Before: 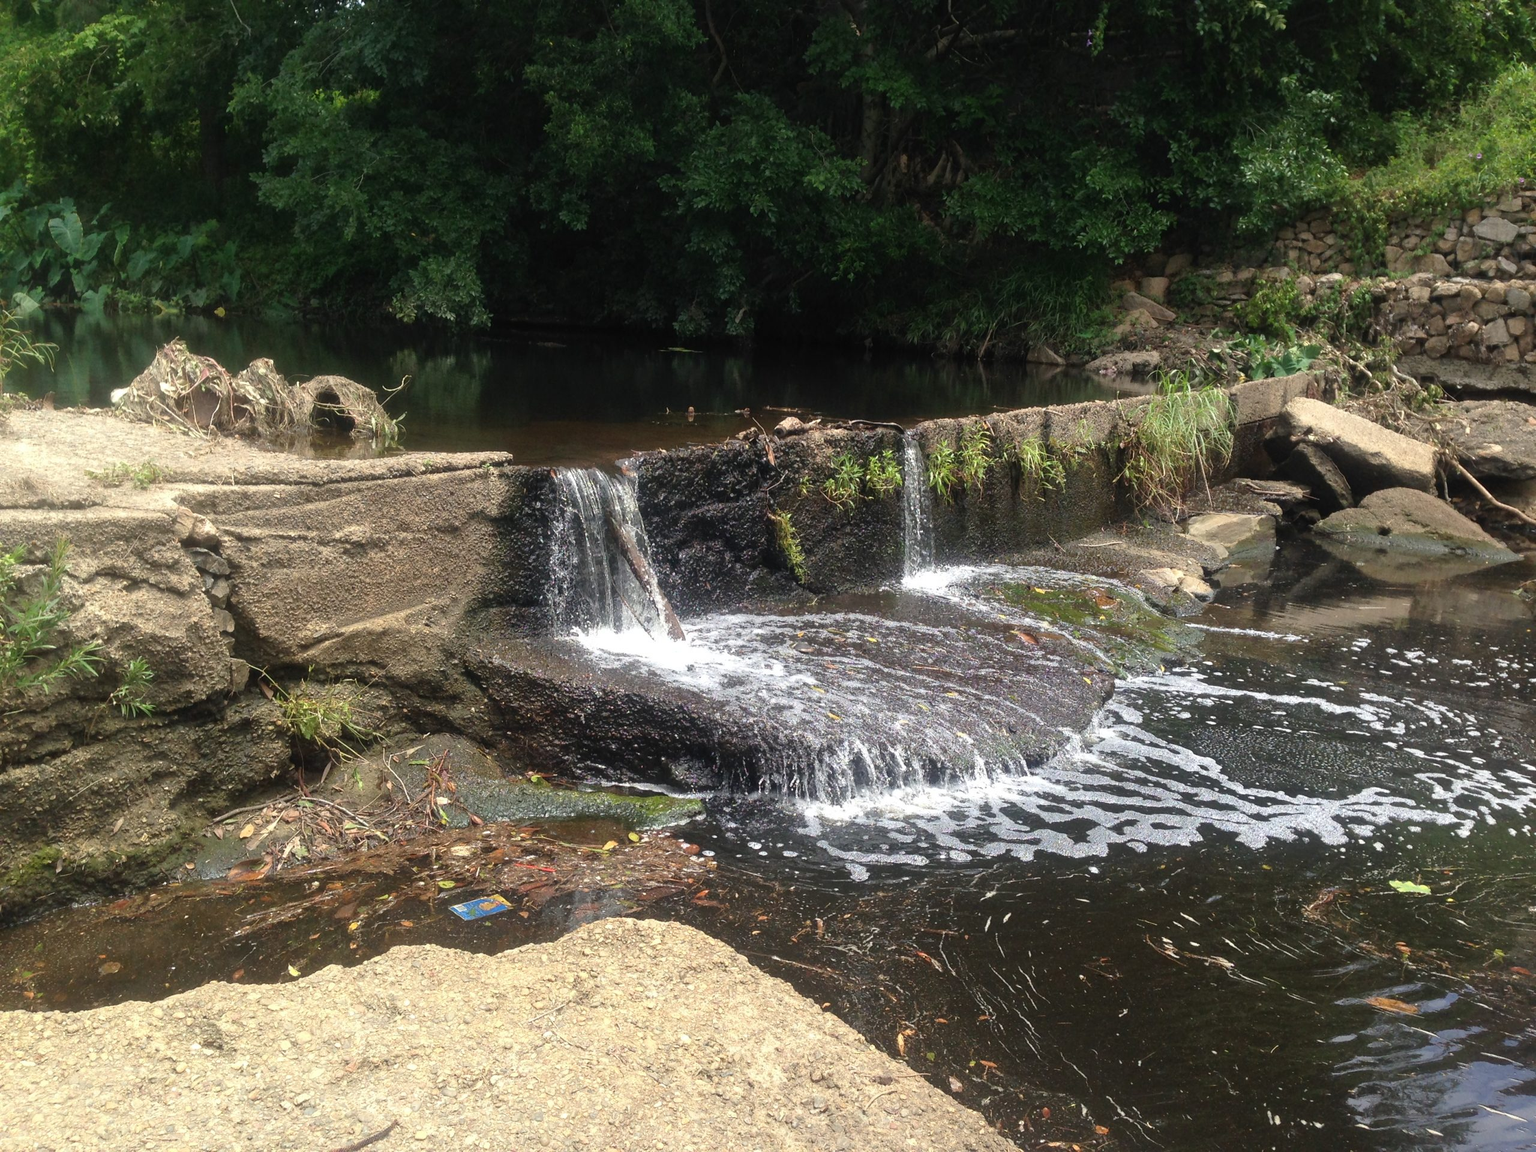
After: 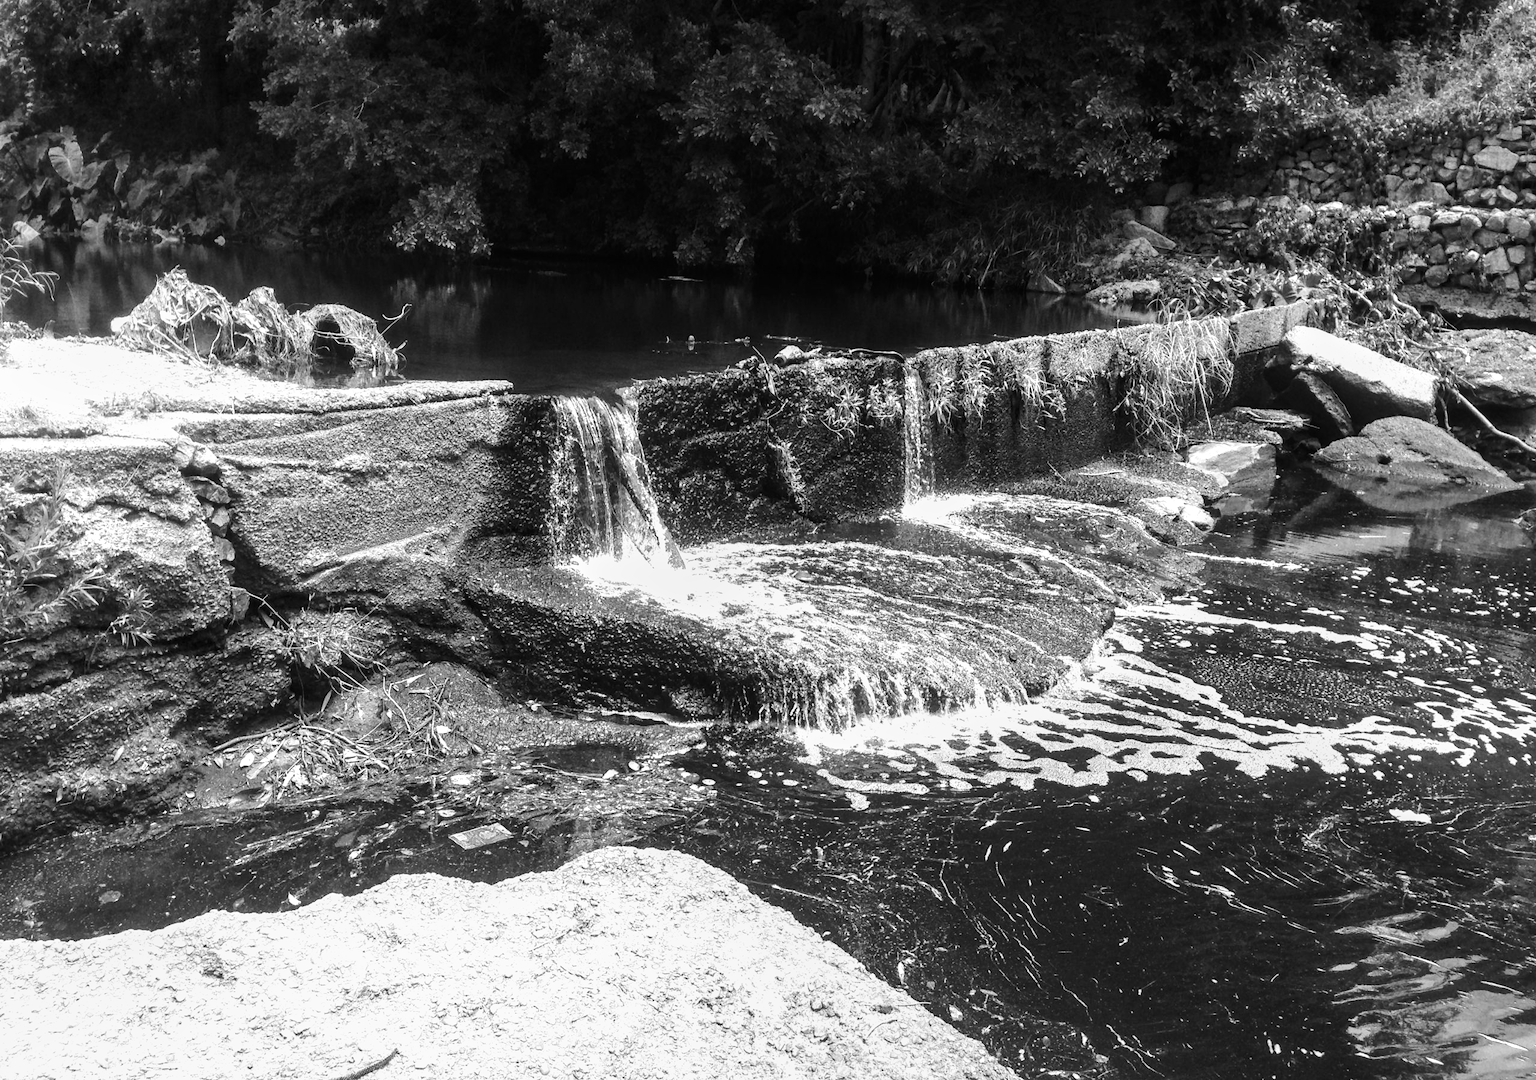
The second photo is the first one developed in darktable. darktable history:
crop and rotate: top 6.25%
exposure: black level correction 0, exposure 0.7 EV, compensate exposure bias true, compensate highlight preservation false
local contrast: on, module defaults
color zones: curves: ch1 [(0.263, 0.53) (0.376, 0.287) (0.487, 0.512) (0.748, 0.547) (1, 0.513)]; ch2 [(0.262, 0.45) (0.751, 0.477)], mix 31.98%
shadows and highlights: radius 125.46, shadows 30.51, highlights -30.51, low approximation 0.01, soften with gaussian
white balance: red 0.766, blue 1.537
monochrome: size 3.1
contrast brightness saturation: contrast 0.21, brightness -0.11, saturation 0.21
